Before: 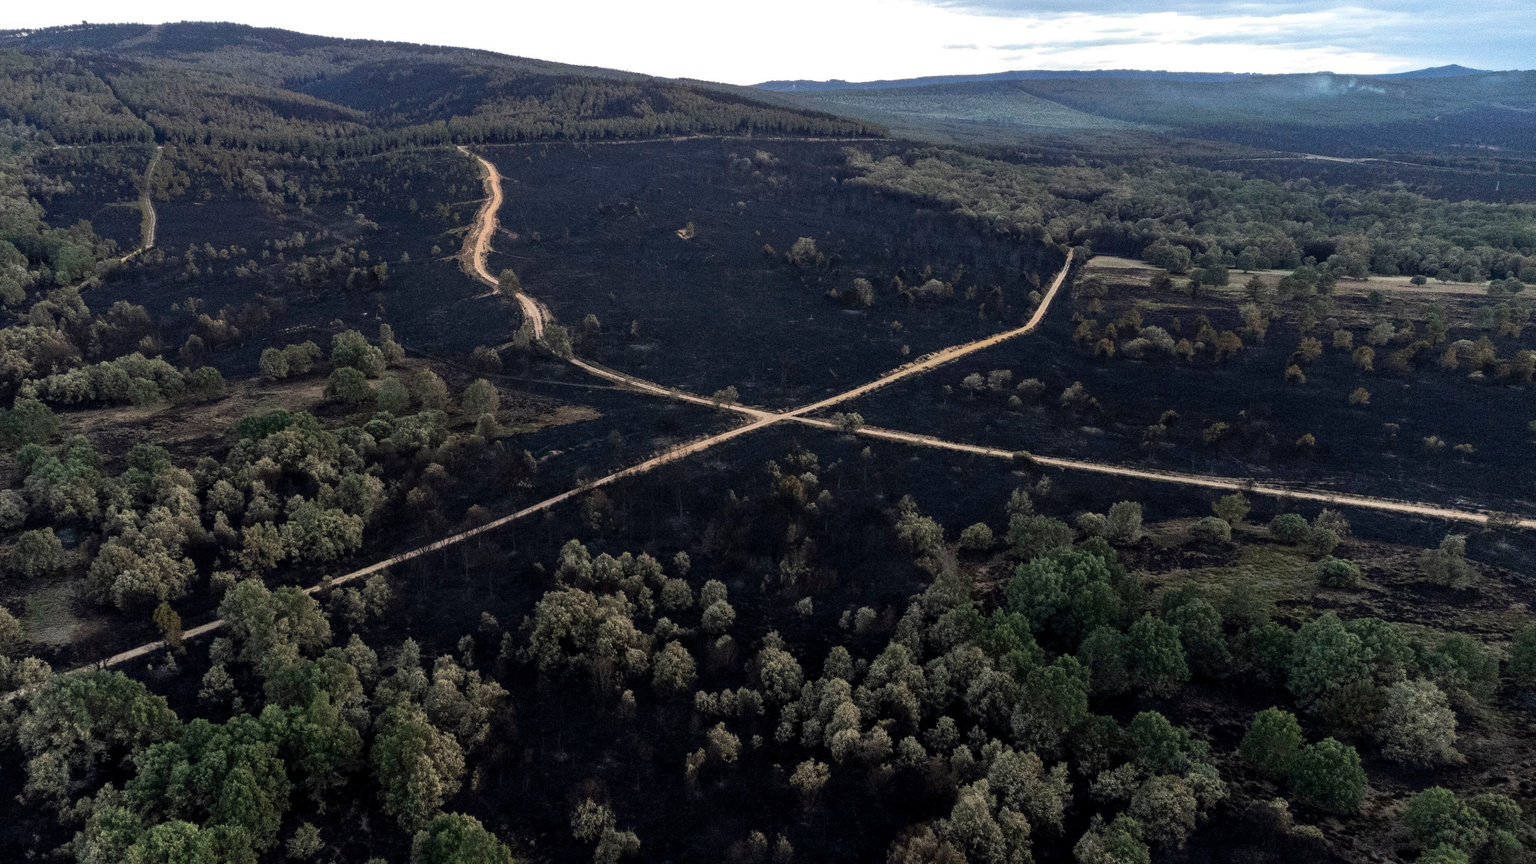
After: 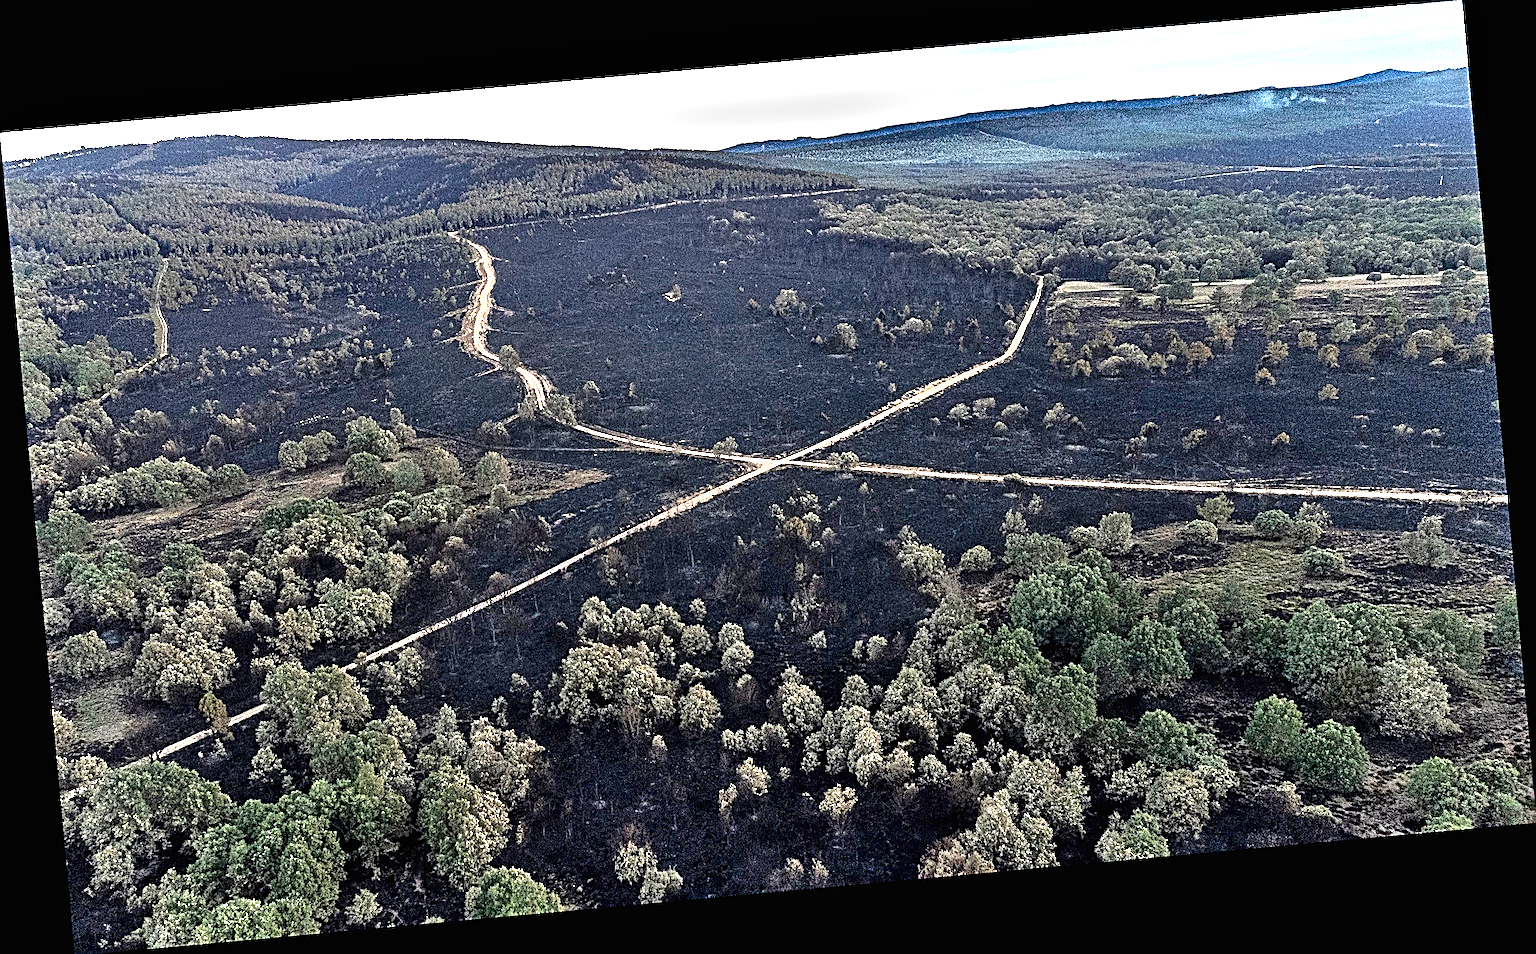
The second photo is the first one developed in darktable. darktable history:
exposure: black level correction 0, exposure 1.3 EV, compensate exposure bias true, compensate highlight preservation false
sharpen: radius 4.001, amount 2
rotate and perspective: rotation -5.2°, automatic cropping off
shadows and highlights: radius 100.41, shadows 50.55, highlights -64.36, highlights color adjustment 49.82%, soften with gaussian
